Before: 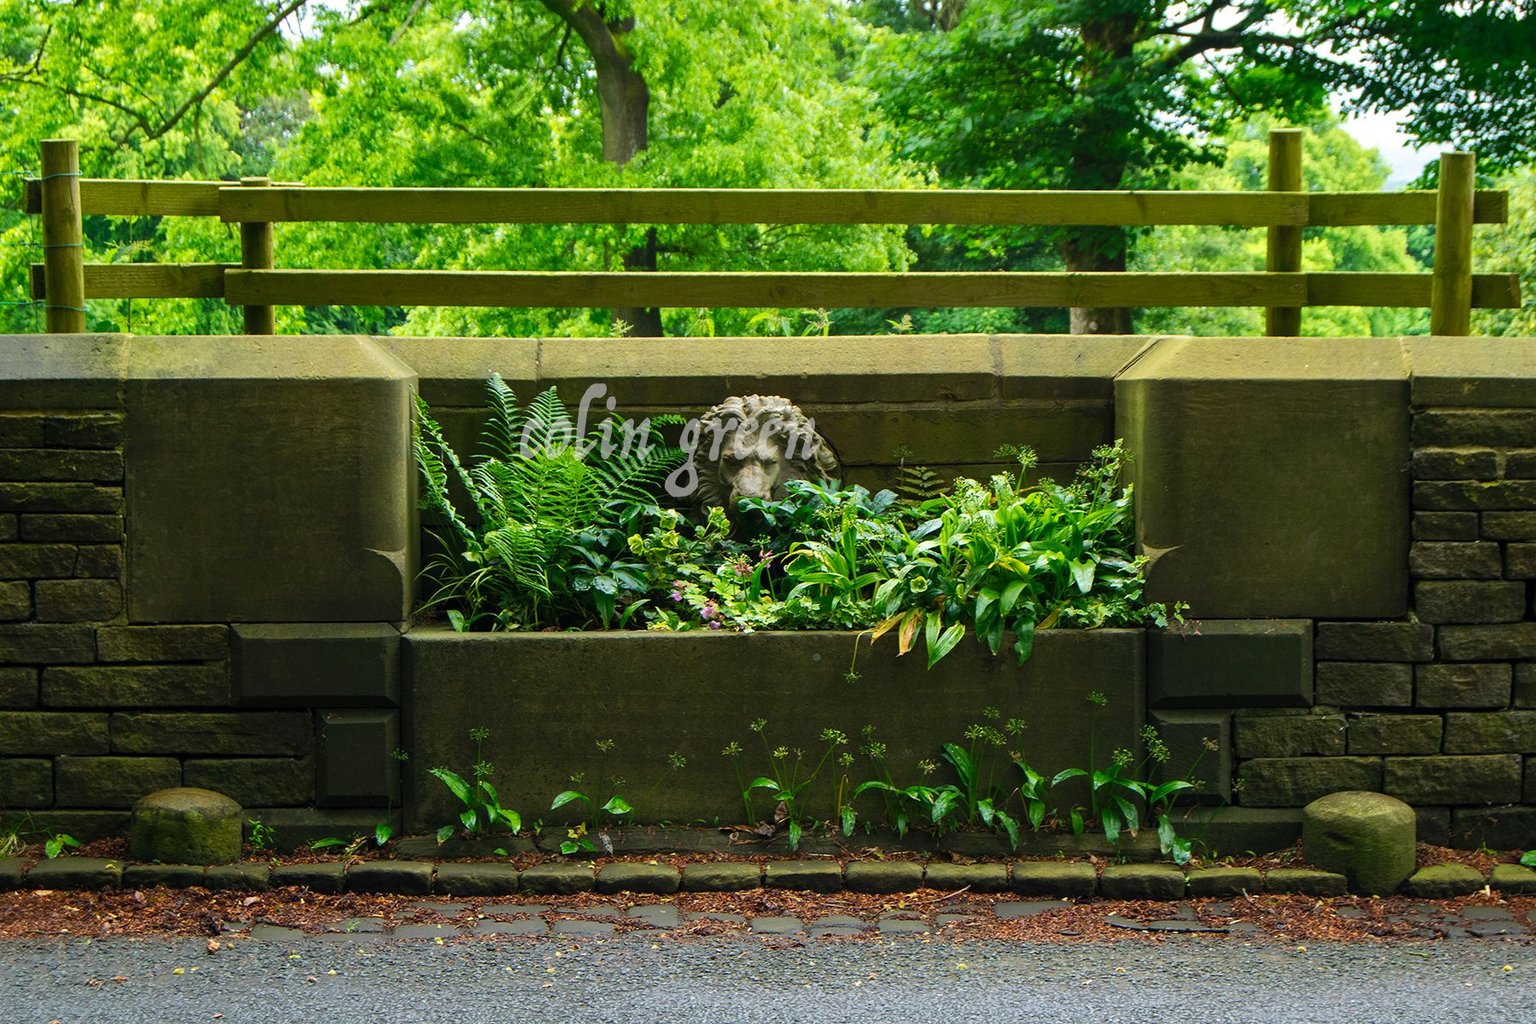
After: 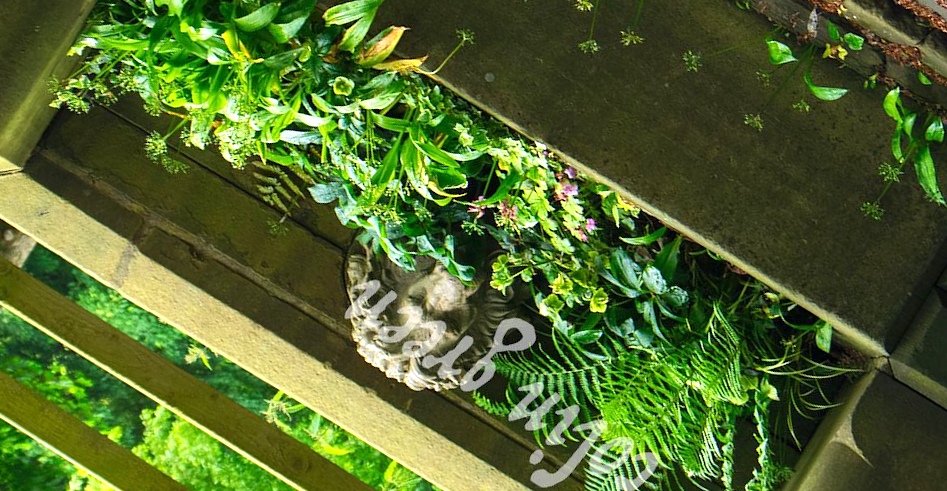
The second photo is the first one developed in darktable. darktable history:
exposure: exposure 0.605 EV, compensate highlight preservation false
crop and rotate: angle 148.09°, left 9.168%, top 15.594%, right 4.449%, bottom 17.172%
